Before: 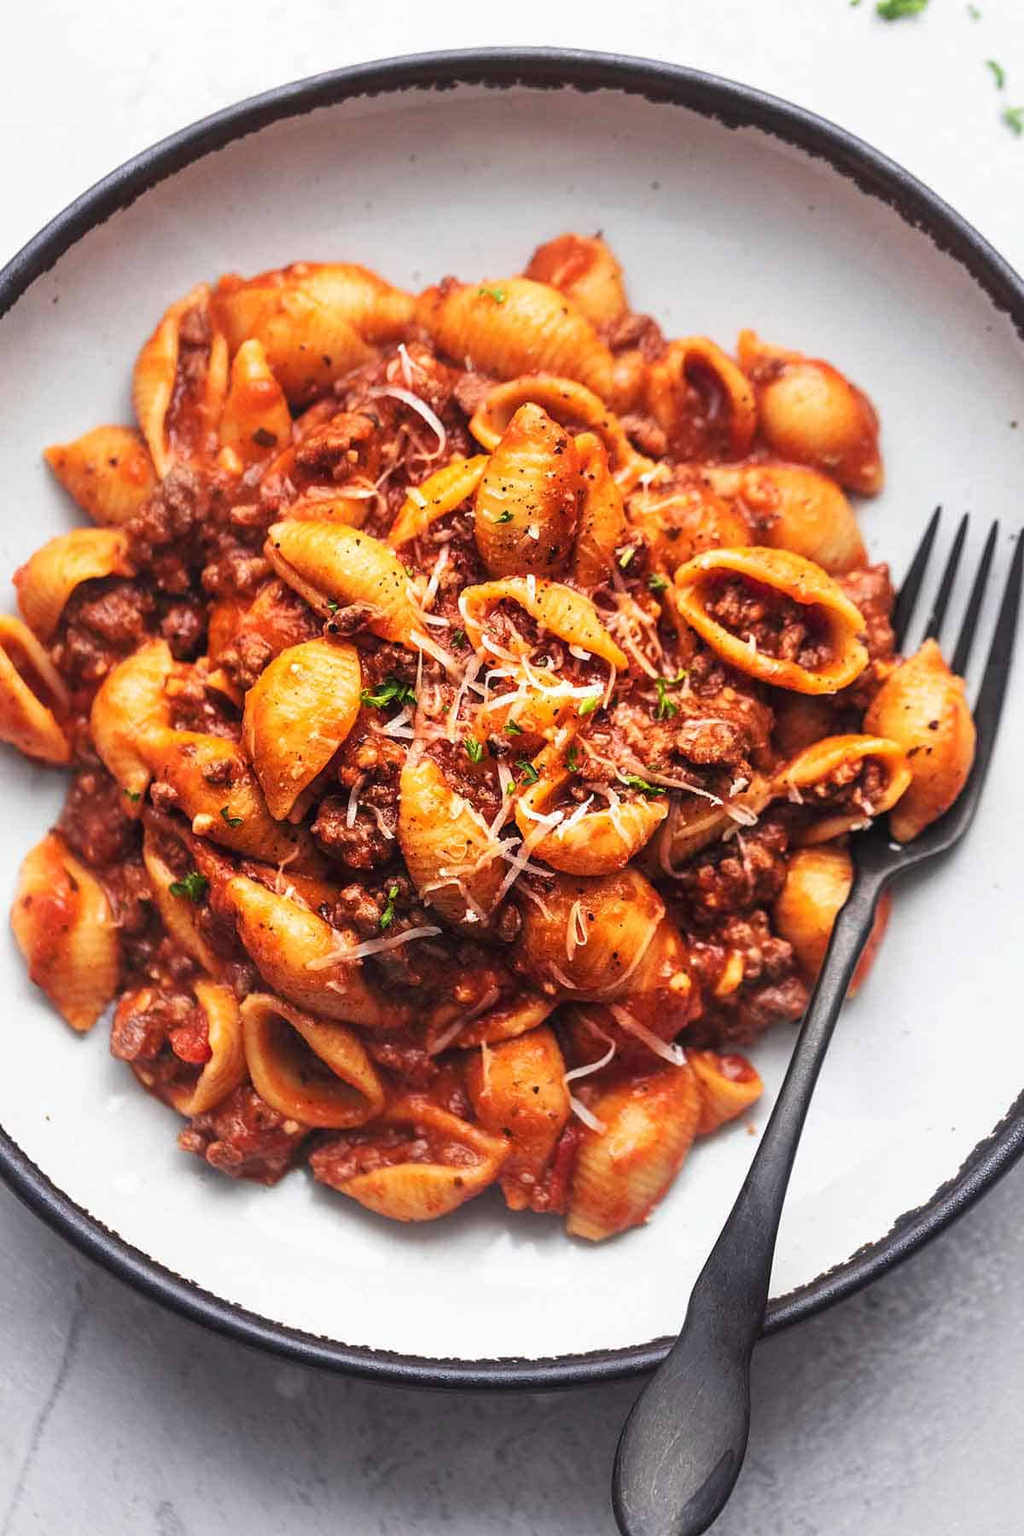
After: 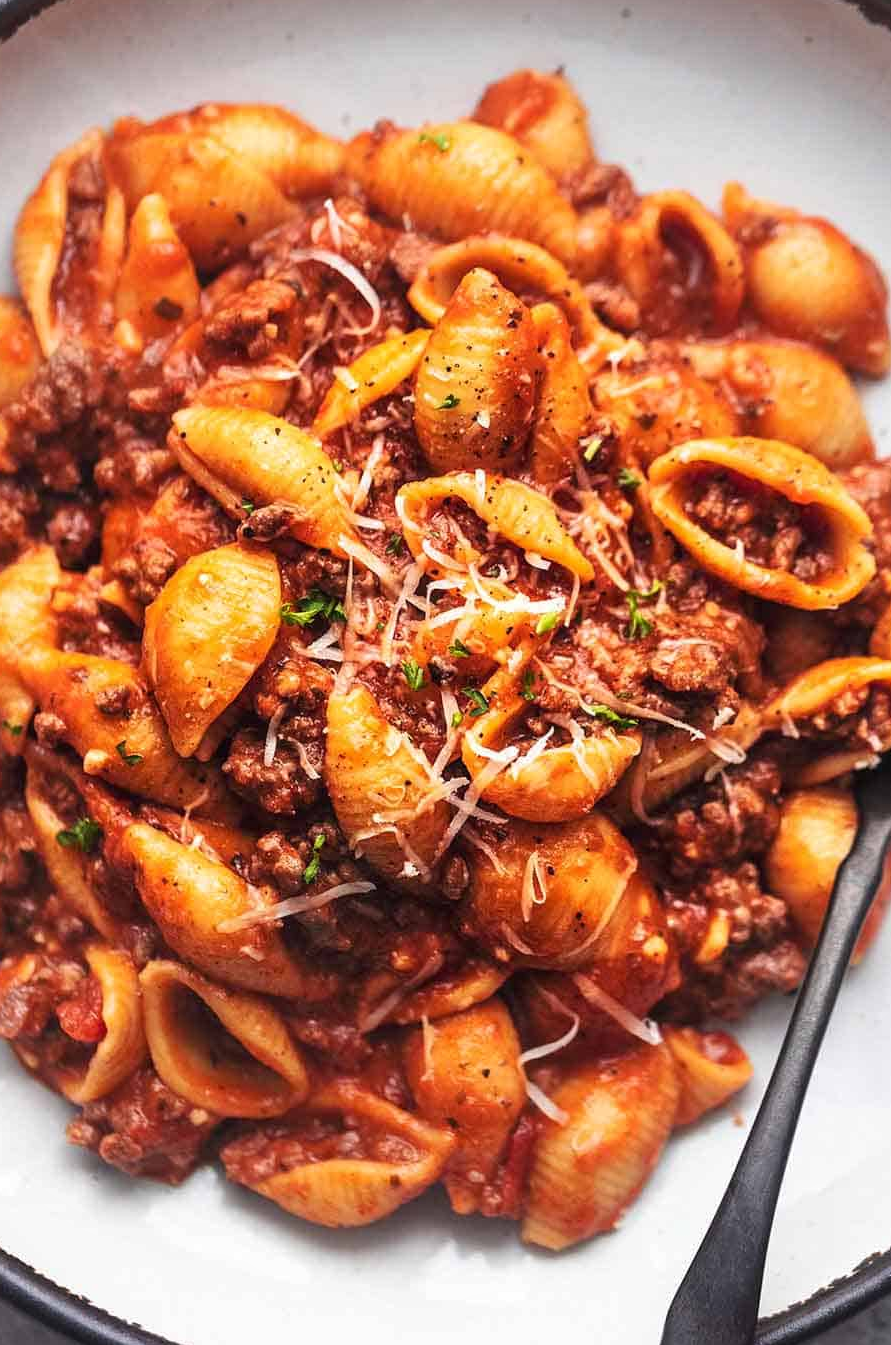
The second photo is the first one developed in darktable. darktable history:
crop and rotate: left 11.877%, top 11.352%, right 13.833%, bottom 13.9%
local contrast: mode bilateral grid, contrast 10, coarseness 24, detail 115%, midtone range 0.2
